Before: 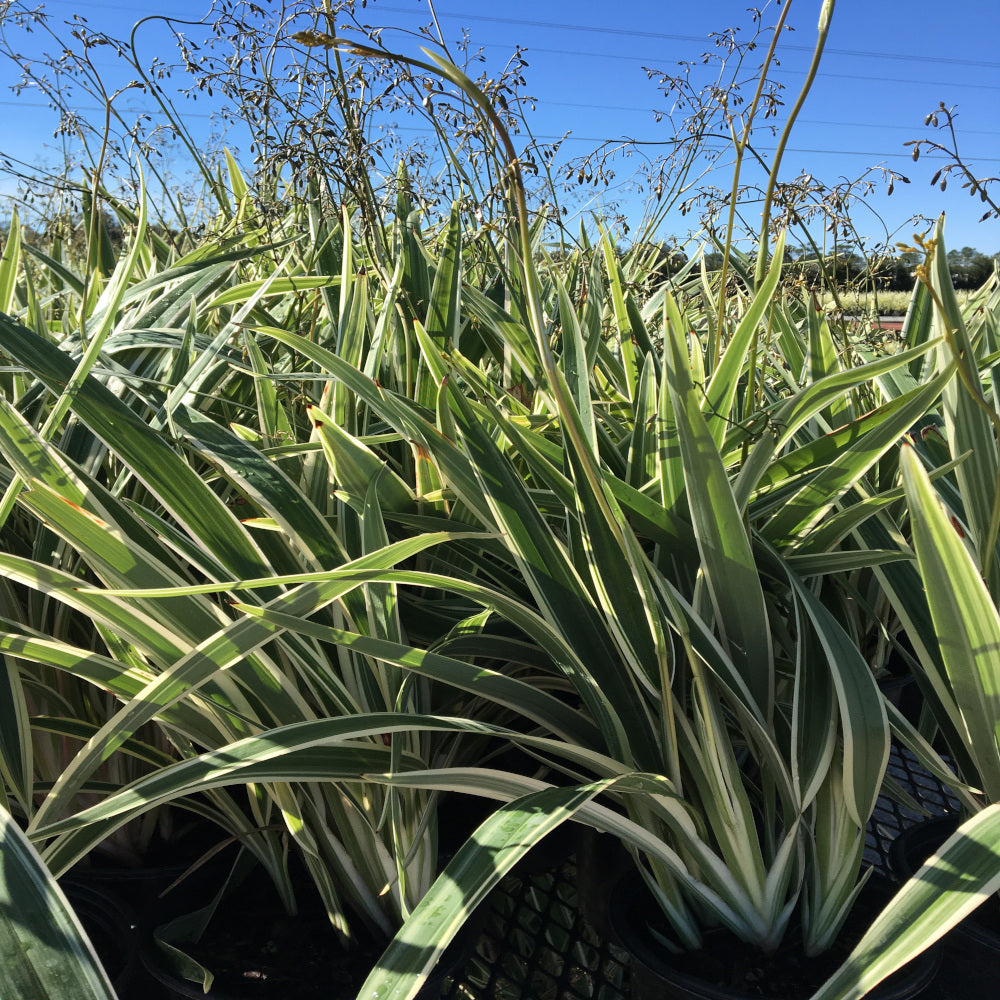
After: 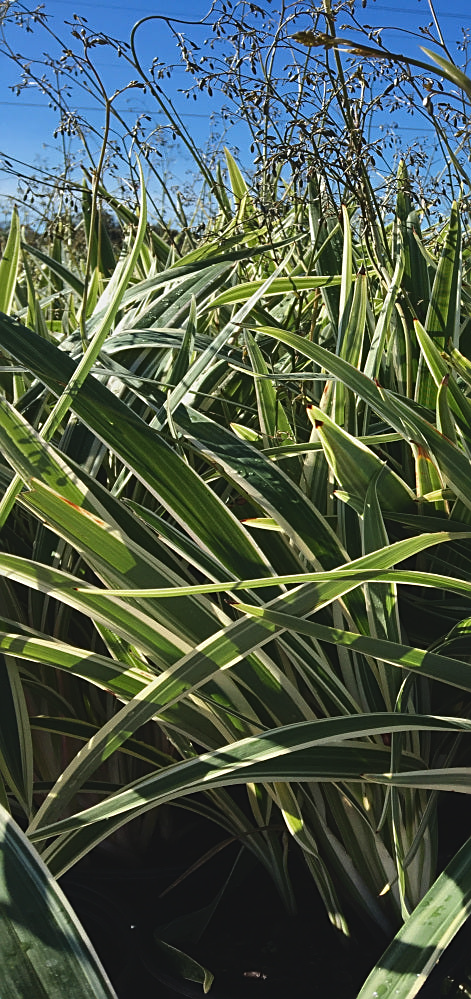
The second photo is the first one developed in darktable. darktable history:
crop and rotate: left 0.046%, top 0%, right 52.818%
exposure: black level correction -0.015, exposure -0.19 EV, compensate highlight preservation false
contrast brightness saturation: contrast 0.067, brightness -0.132, saturation 0.064
shadows and highlights: radius 332.22, shadows 54.96, highlights -98.87, compress 94.43%, soften with gaussian
sharpen: on, module defaults
